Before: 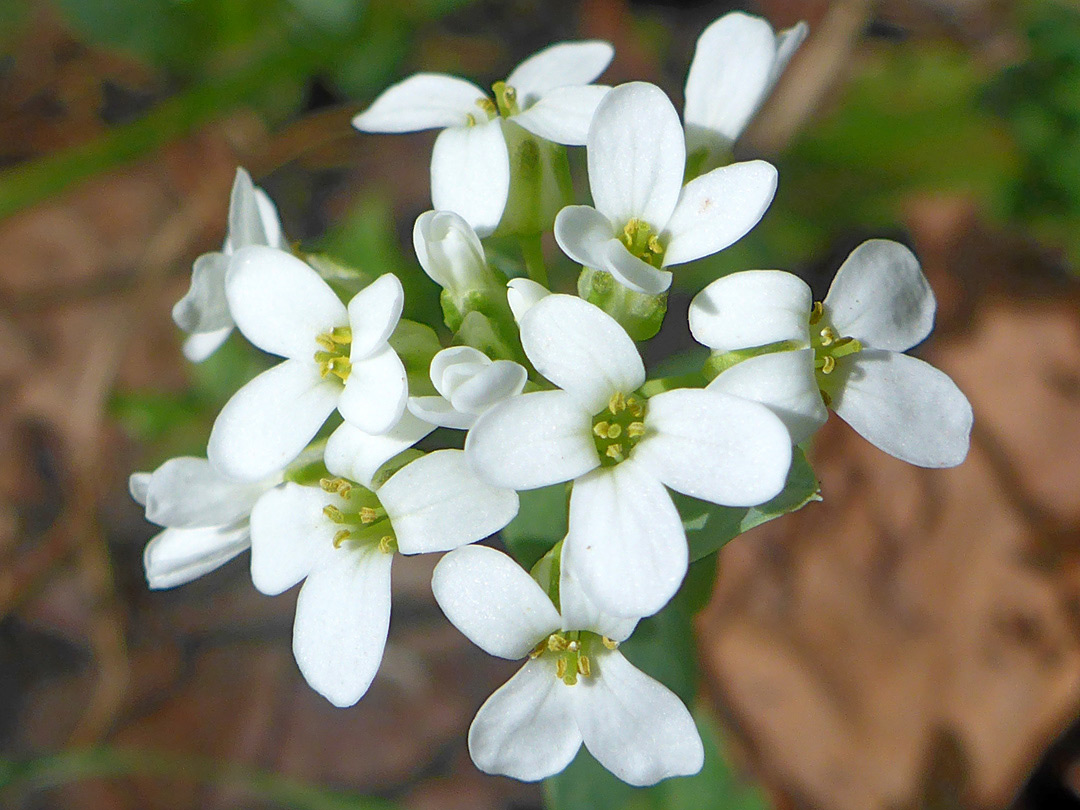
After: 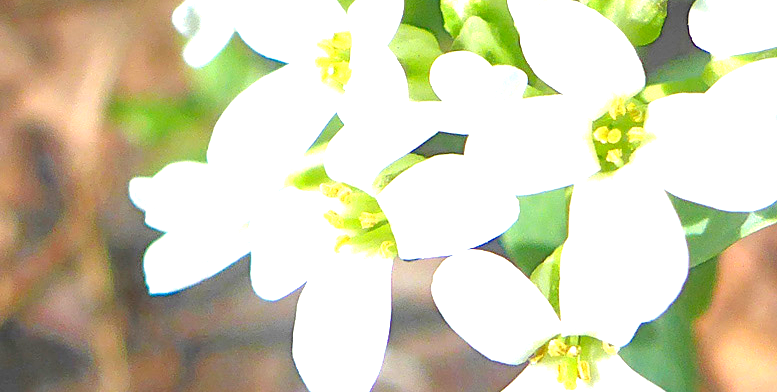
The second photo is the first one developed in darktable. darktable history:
color zones: curves: ch1 [(0.25, 0.5) (0.747, 0.71)]
vignetting: fall-off start 97.52%, fall-off radius 100%, brightness -0.574, saturation 0, center (-0.027, 0.404), width/height ratio 1.368, unbound false
crop: top 36.498%, right 27.964%, bottom 14.995%
exposure: black level correction 0.001, exposure 1.822 EV, compensate exposure bias true, compensate highlight preservation false
